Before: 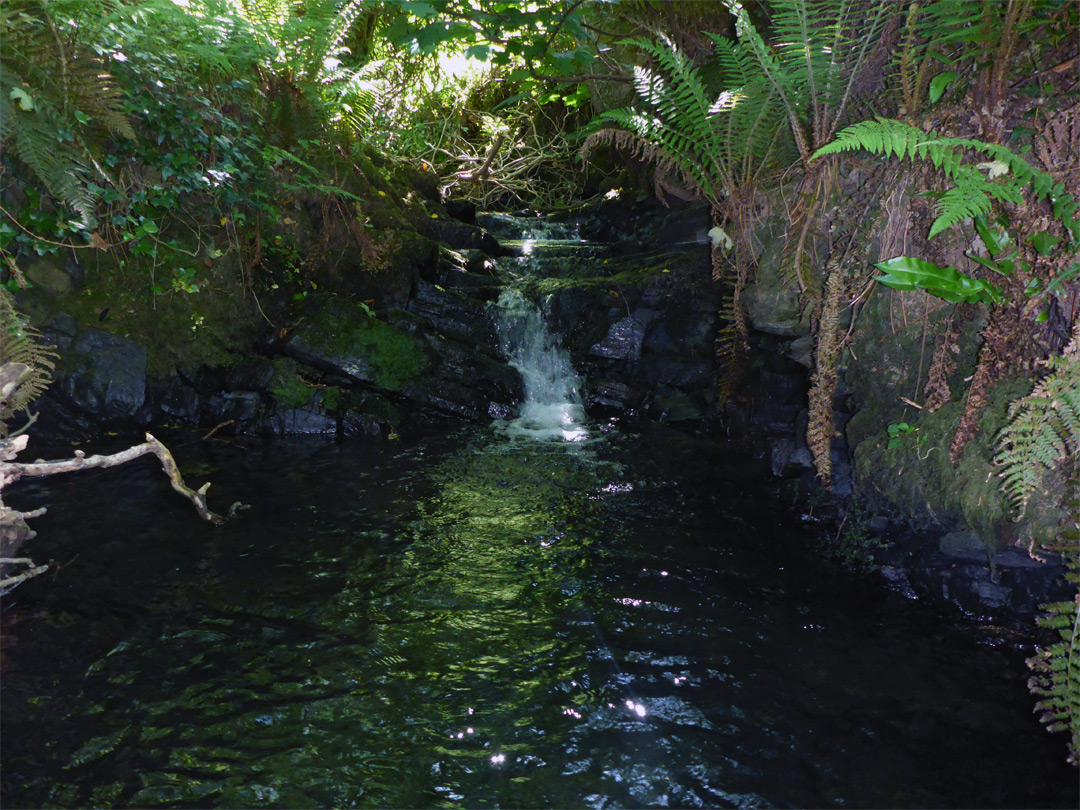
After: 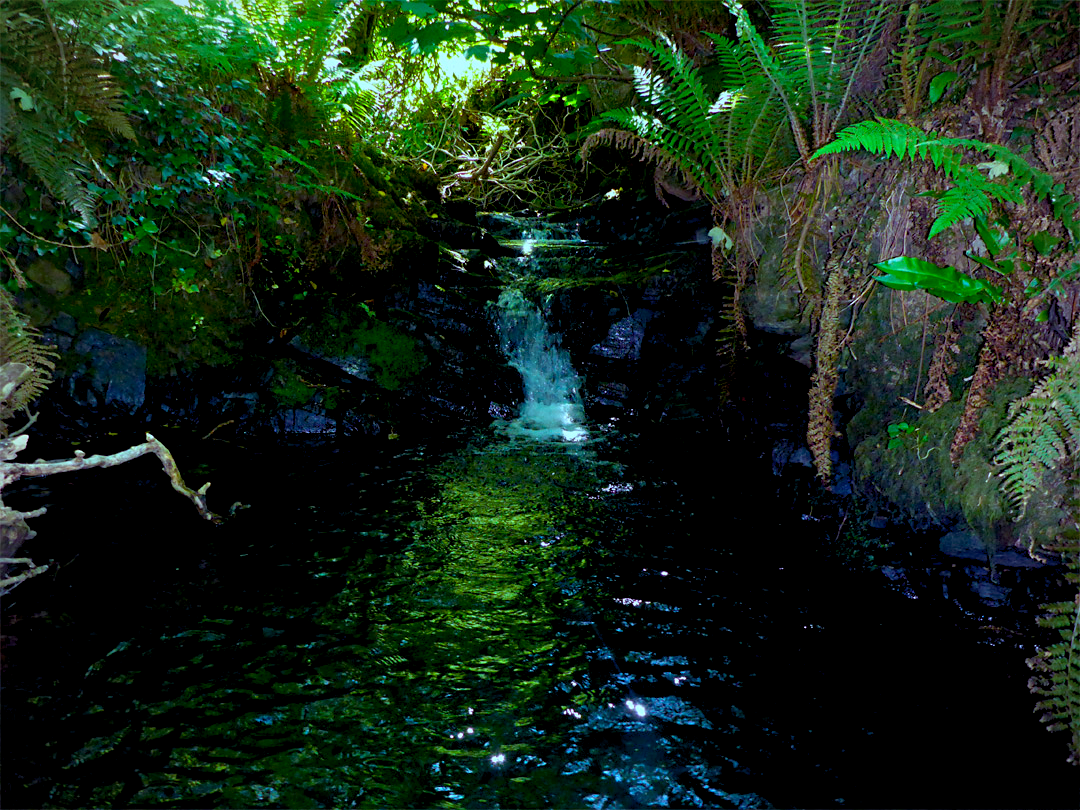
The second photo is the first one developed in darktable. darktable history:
sharpen: amount 0.217
vignetting: fall-off radius 61.07%, unbound false
color balance rgb: shadows lift › chroma 1.325%, shadows lift › hue 259.44°, highlights gain › chroma 5.35%, highlights gain › hue 197.79°, global offset › luminance -1.419%, linear chroma grading › global chroma 15.521%, perceptual saturation grading › global saturation 0.873%, global vibrance 41.189%
